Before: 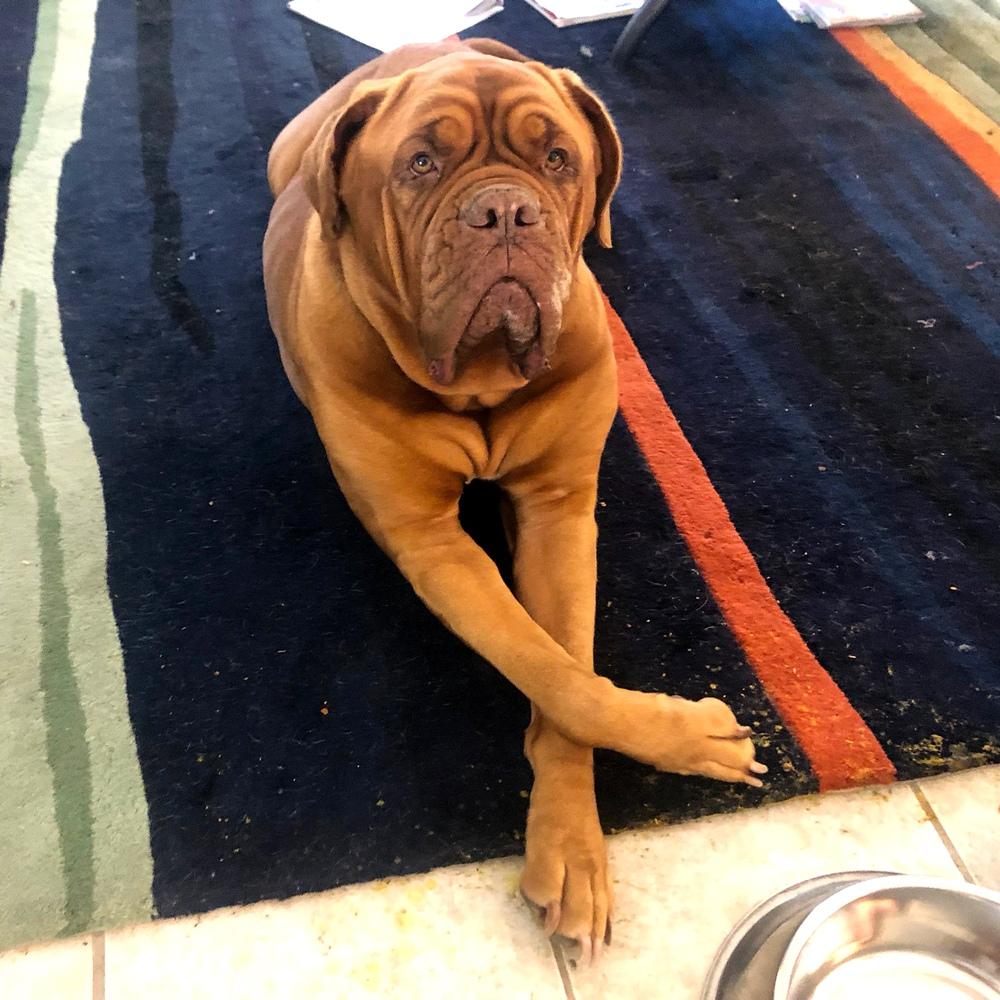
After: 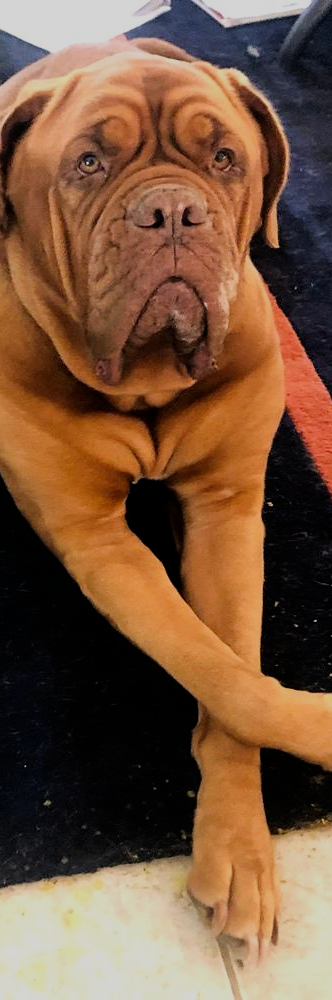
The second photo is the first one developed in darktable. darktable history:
crop: left 33.36%, right 33.36%
filmic rgb: black relative exposure -7.65 EV, white relative exposure 4.56 EV, hardness 3.61
